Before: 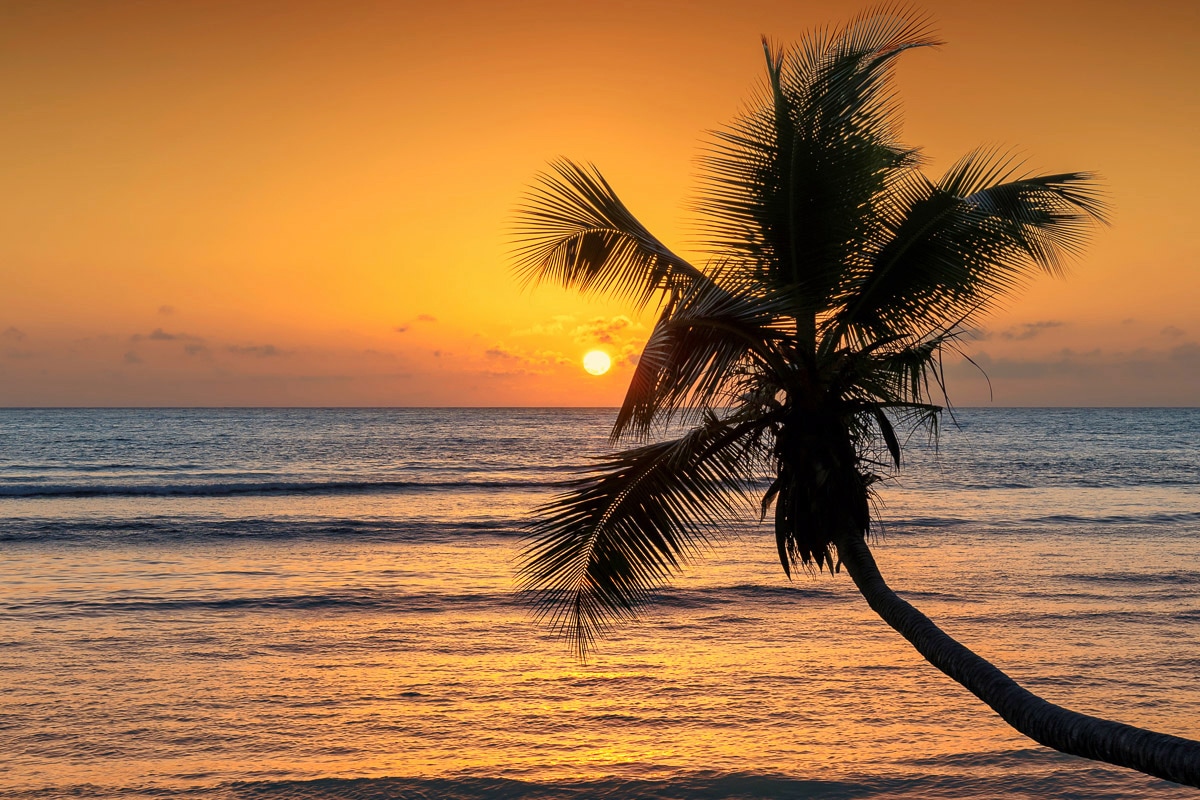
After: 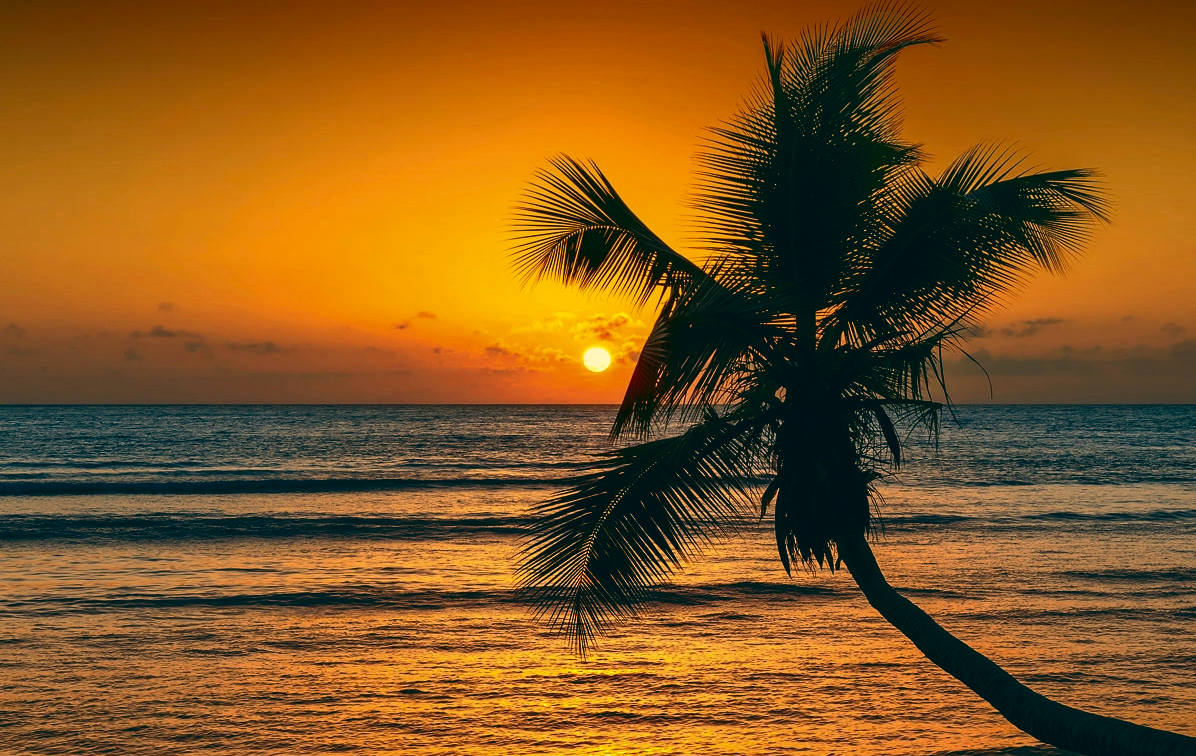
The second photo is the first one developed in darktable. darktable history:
color balance: lift [1.005, 0.99, 1.007, 1.01], gamma [1, 0.979, 1.011, 1.021], gain [0.923, 1.098, 1.025, 0.902], input saturation 90.45%, contrast 7.73%, output saturation 105.91%
crop: top 0.448%, right 0.264%, bottom 5.045%
contrast brightness saturation: contrast 0.1, brightness -0.26, saturation 0.14
